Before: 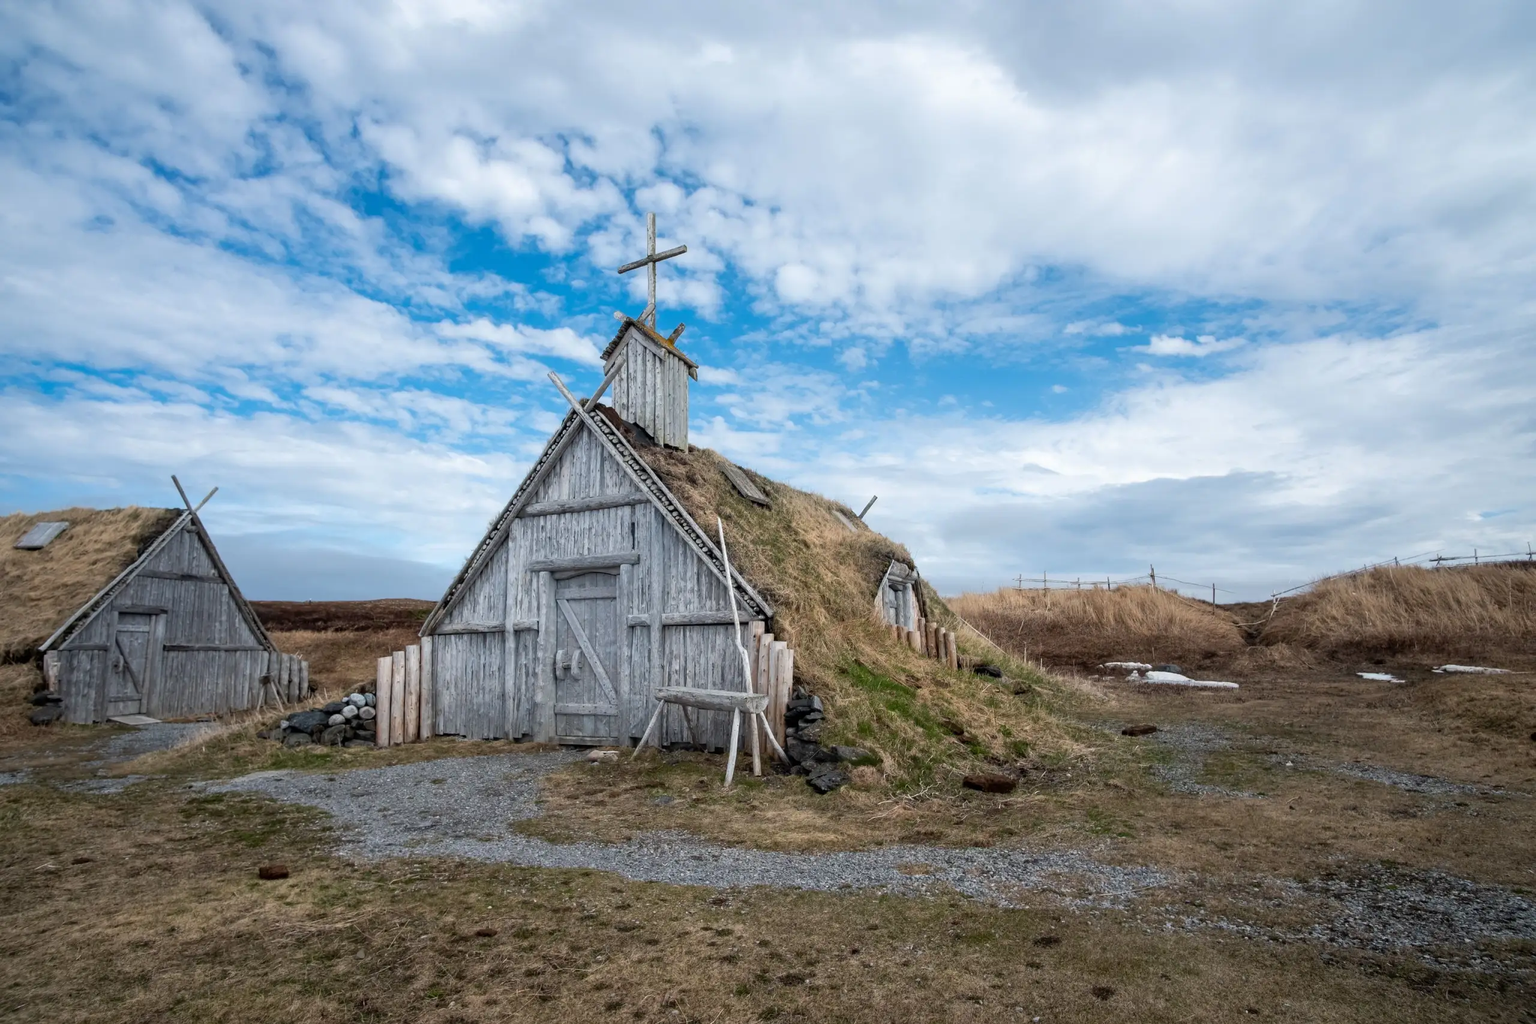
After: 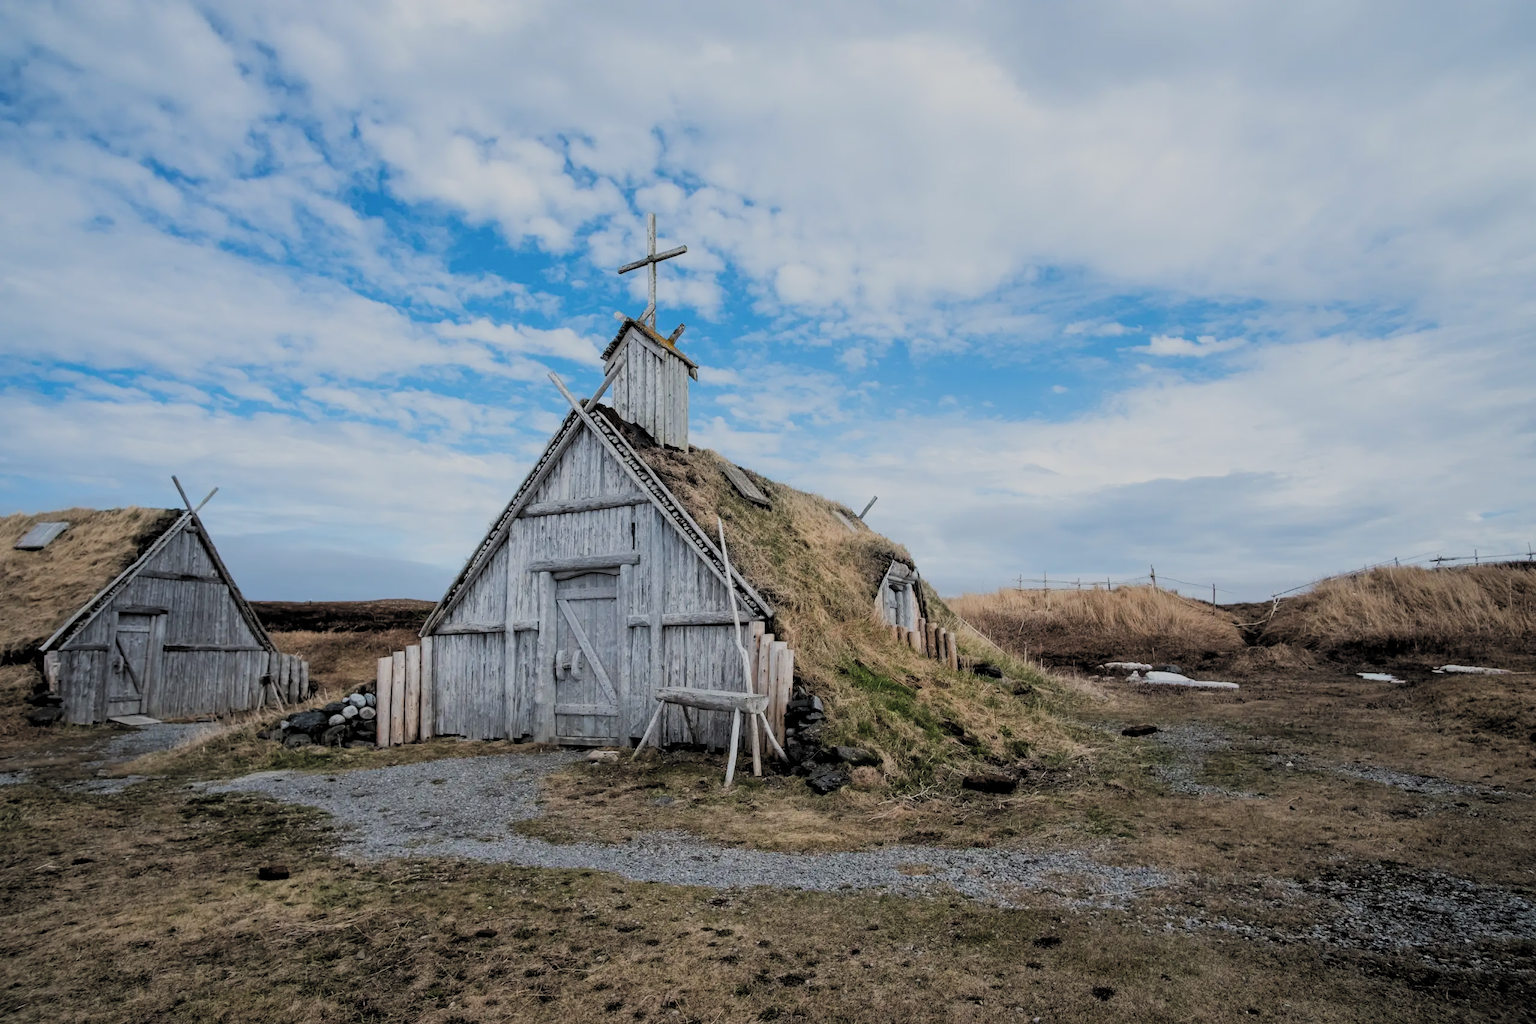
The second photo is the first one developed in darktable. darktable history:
filmic rgb: black relative exposure -4.38 EV, white relative exposure 4.56 EV, hardness 2.37, contrast 1.054, preserve chrominance RGB euclidean norm, color science v5 (2021), contrast in shadows safe, contrast in highlights safe
